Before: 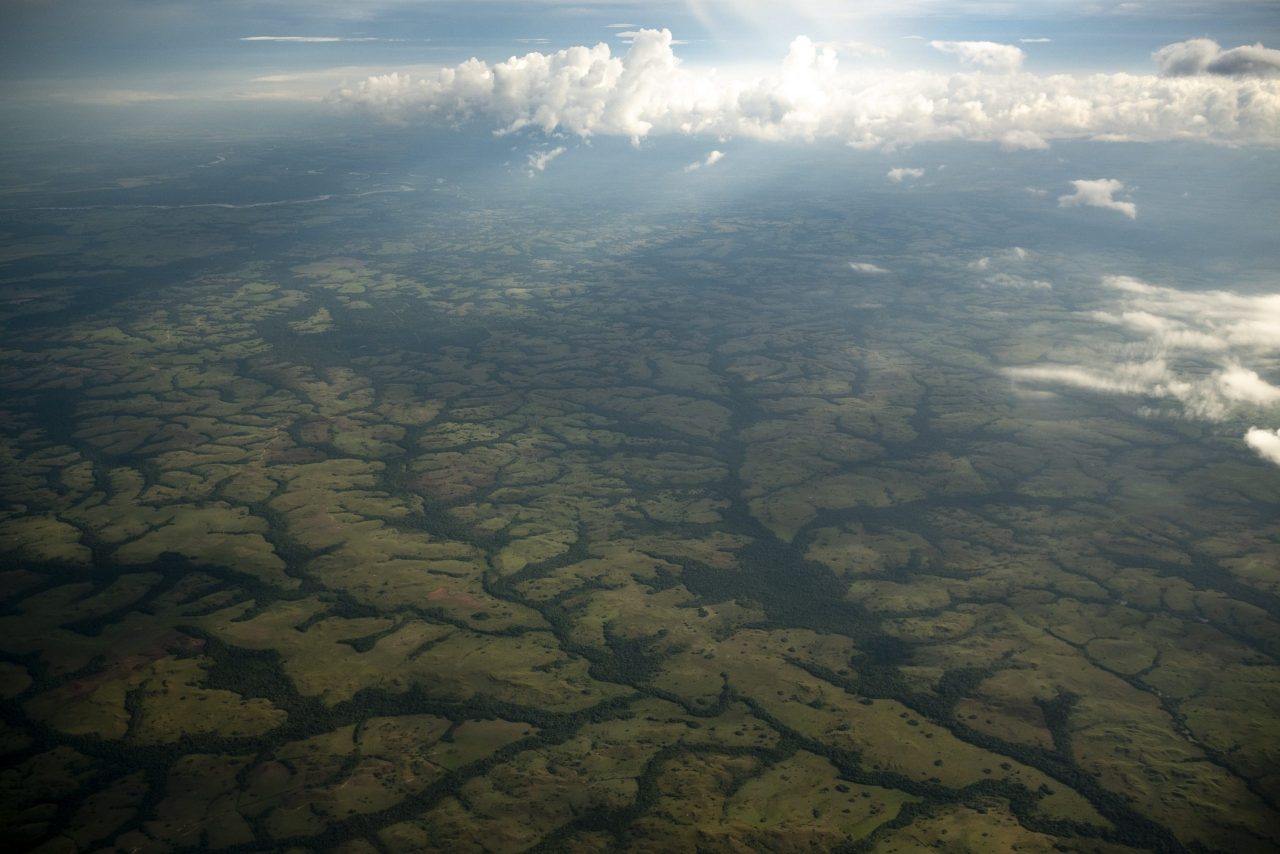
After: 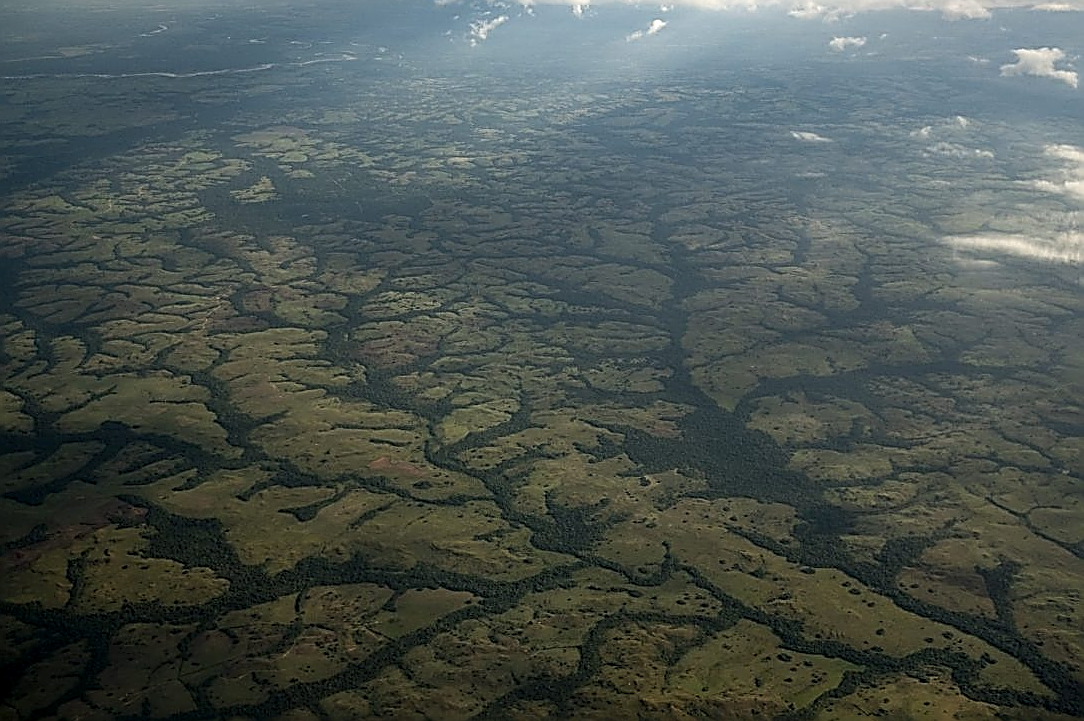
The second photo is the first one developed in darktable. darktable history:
sharpen: amount 1.998
local contrast: highlights 105%, shadows 101%, detail 119%, midtone range 0.2
crop and rotate: left 4.568%, top 15.459%, right 10.673%
